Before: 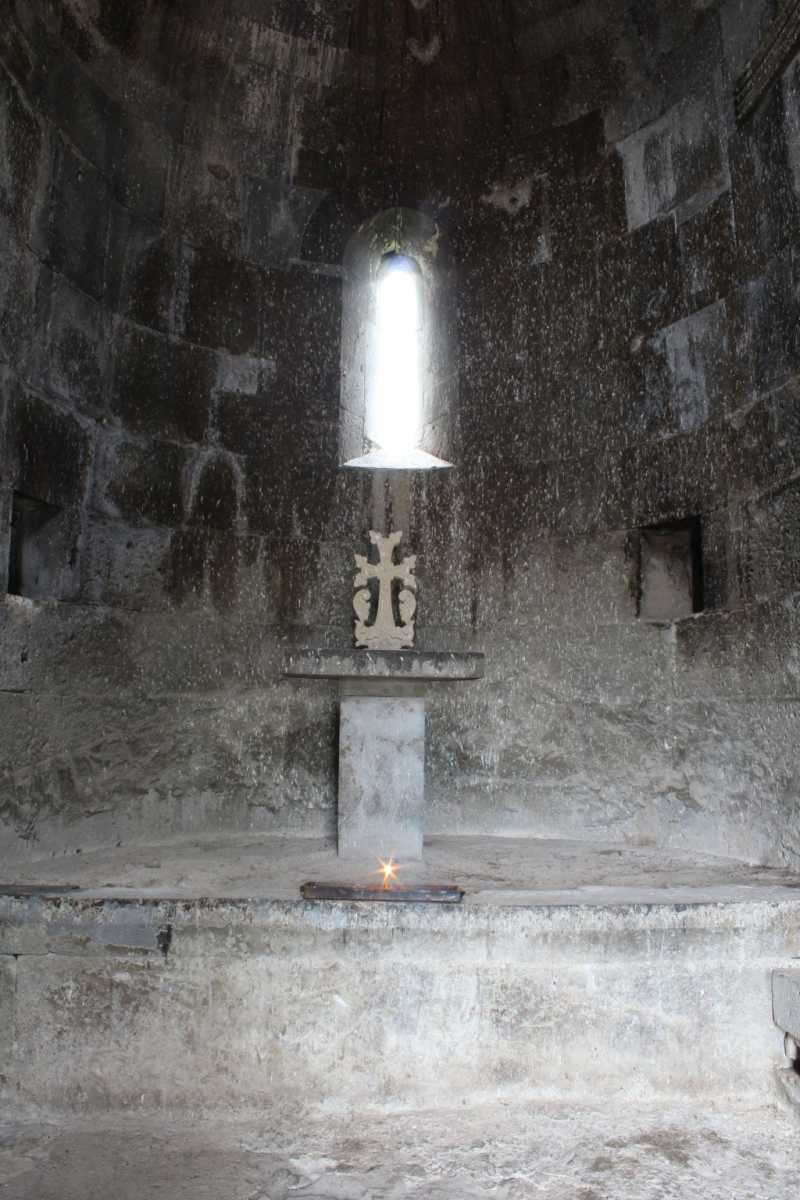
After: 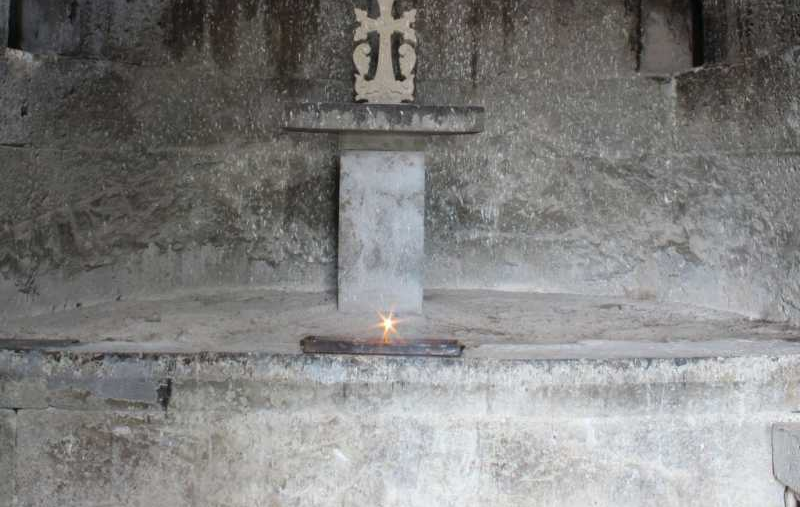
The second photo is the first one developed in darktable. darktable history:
crop: top 45.53%, bottom 12.198%
